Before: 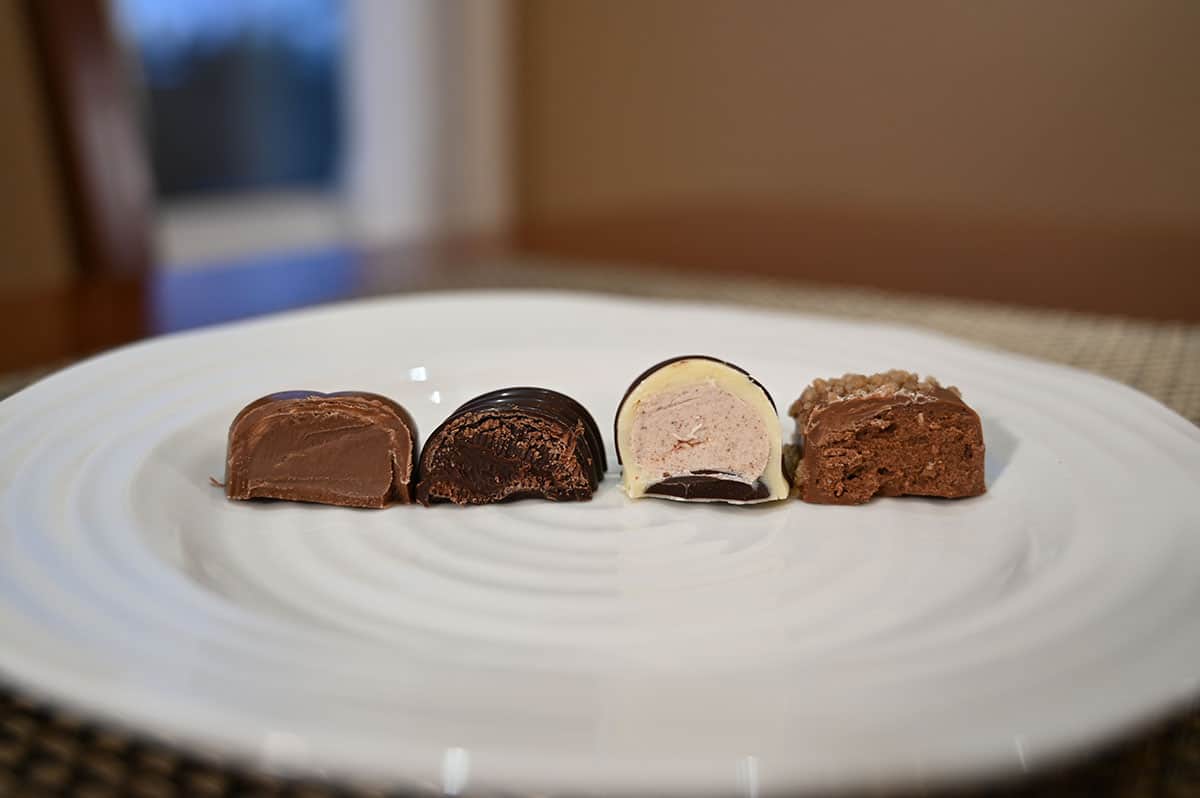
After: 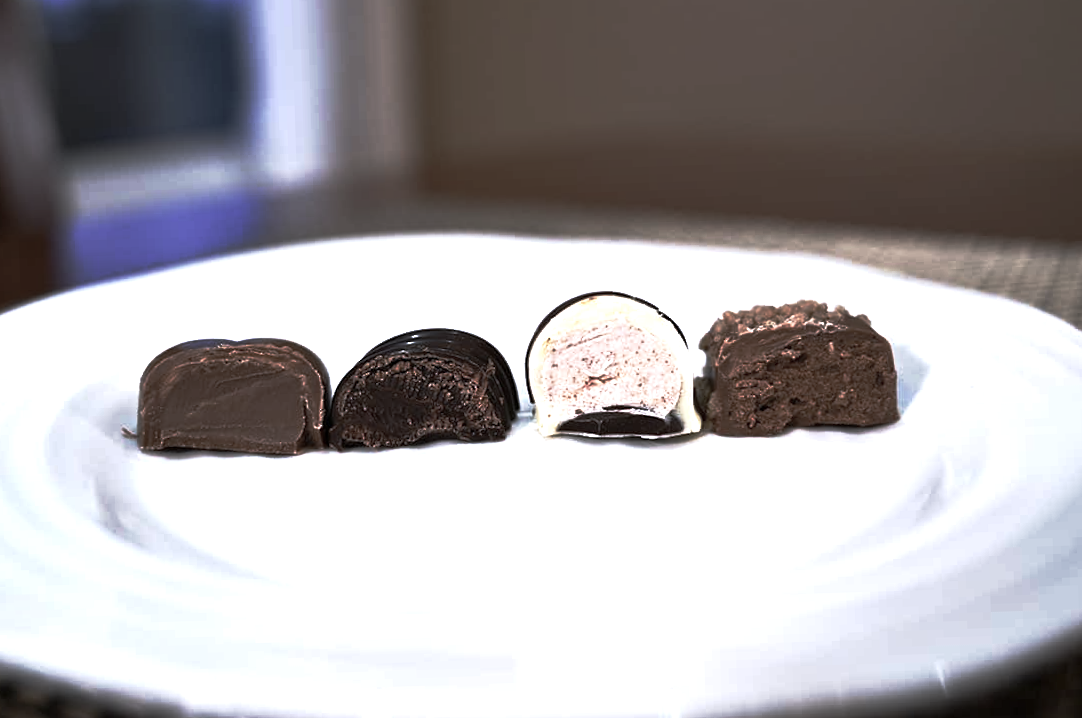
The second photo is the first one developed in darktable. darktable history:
color calibration: gray › normalize channels true, illuminant as shot in camera, x 0.37, y 0.382, temperature 4315.64 K, gamut compression 0.007
color correction: highlights b* -0.045, saturation 0.514
exposure: black level correction 0.001, exposure 1.034 EV, compensate highlight preservation false
base curve: curves: ch0 [(0, 0) (0.564, 0.291) (0.802, 0.731) (1, 1)], preserve colors none
crop and rotate: angle 1.8°, left 5.559%, top 5.718%
